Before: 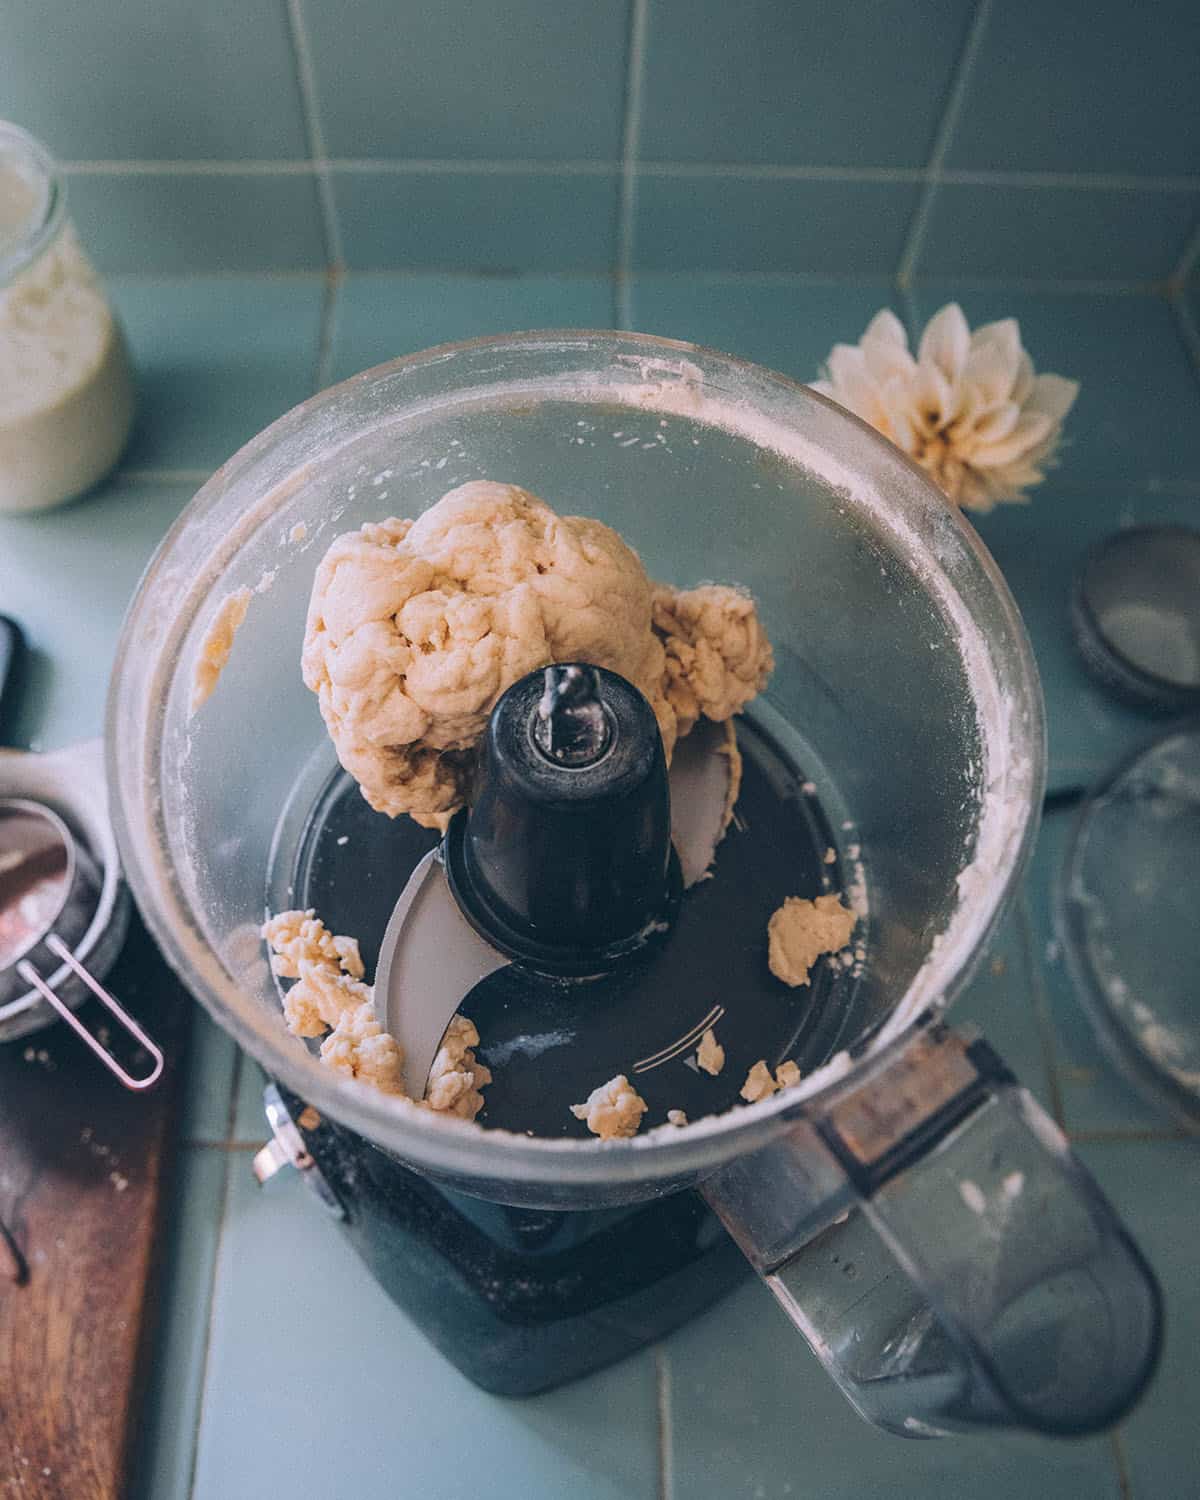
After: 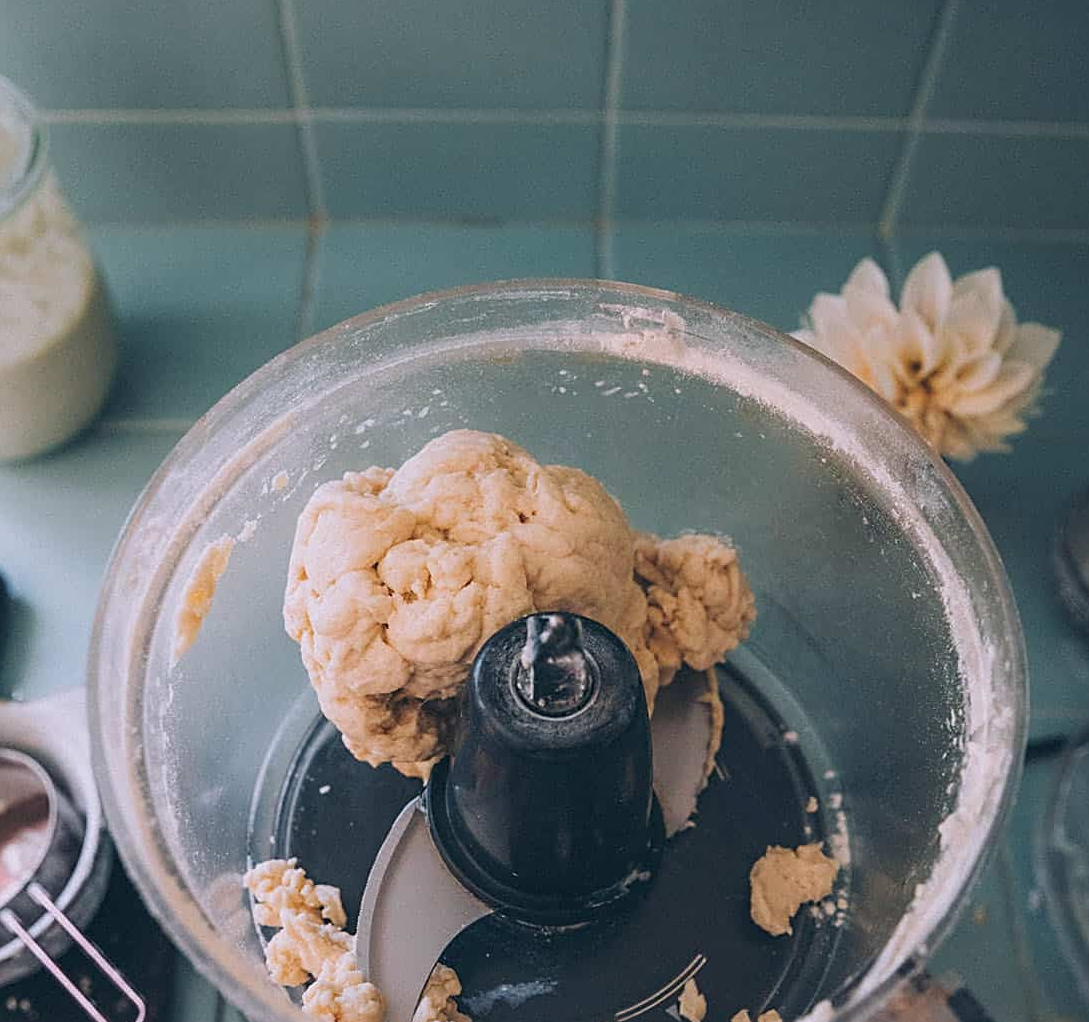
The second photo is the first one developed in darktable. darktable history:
crop: left 1.575%, top 3.418%, right 7.601%, bottom 28.448%
local contrast: mode bilateral grid, contrast 99, coarseness 100, detail 90%, midtone range 0.2
sharpen: radius 2.513, amount 0.338
